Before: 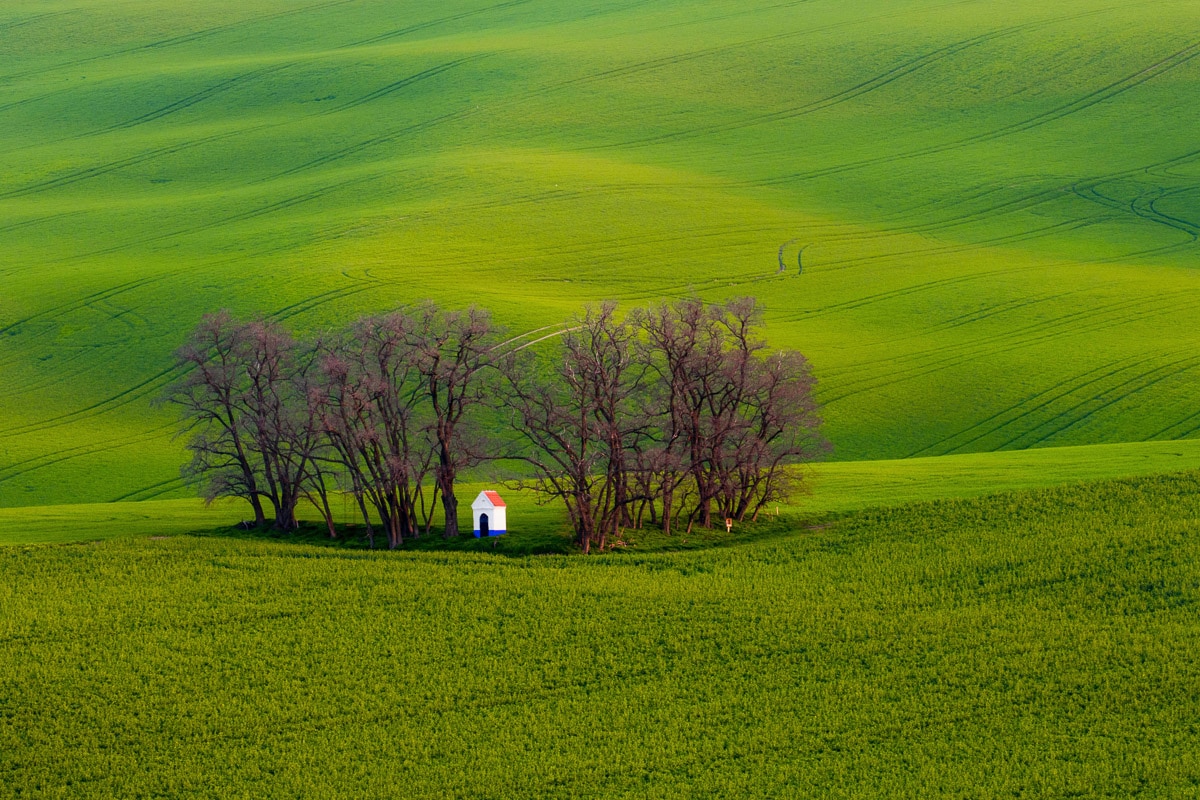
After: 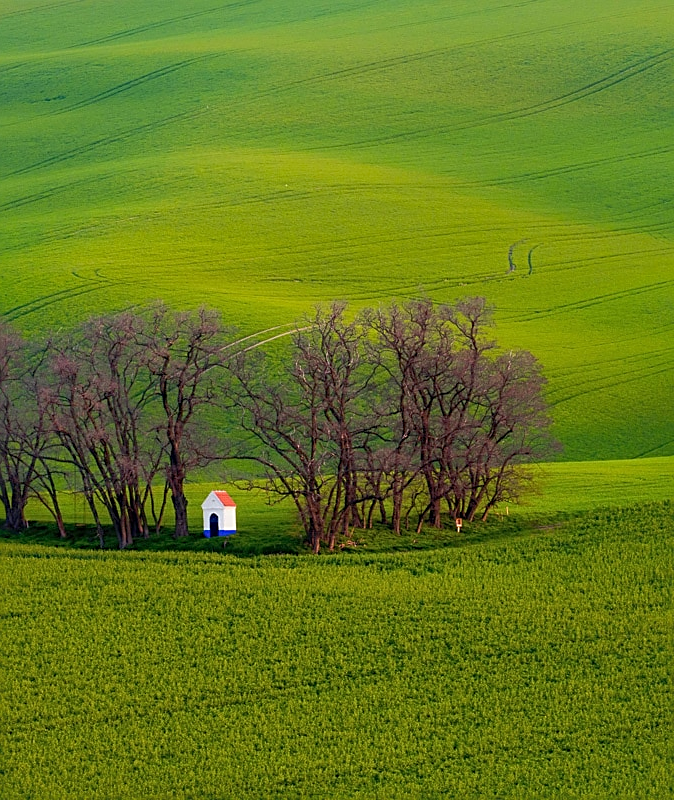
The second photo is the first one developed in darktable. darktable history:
crop and rotate: left 22.546%, right 21.222%
shadows and highlights: on, module defaults
sharpen: on, module defaults
